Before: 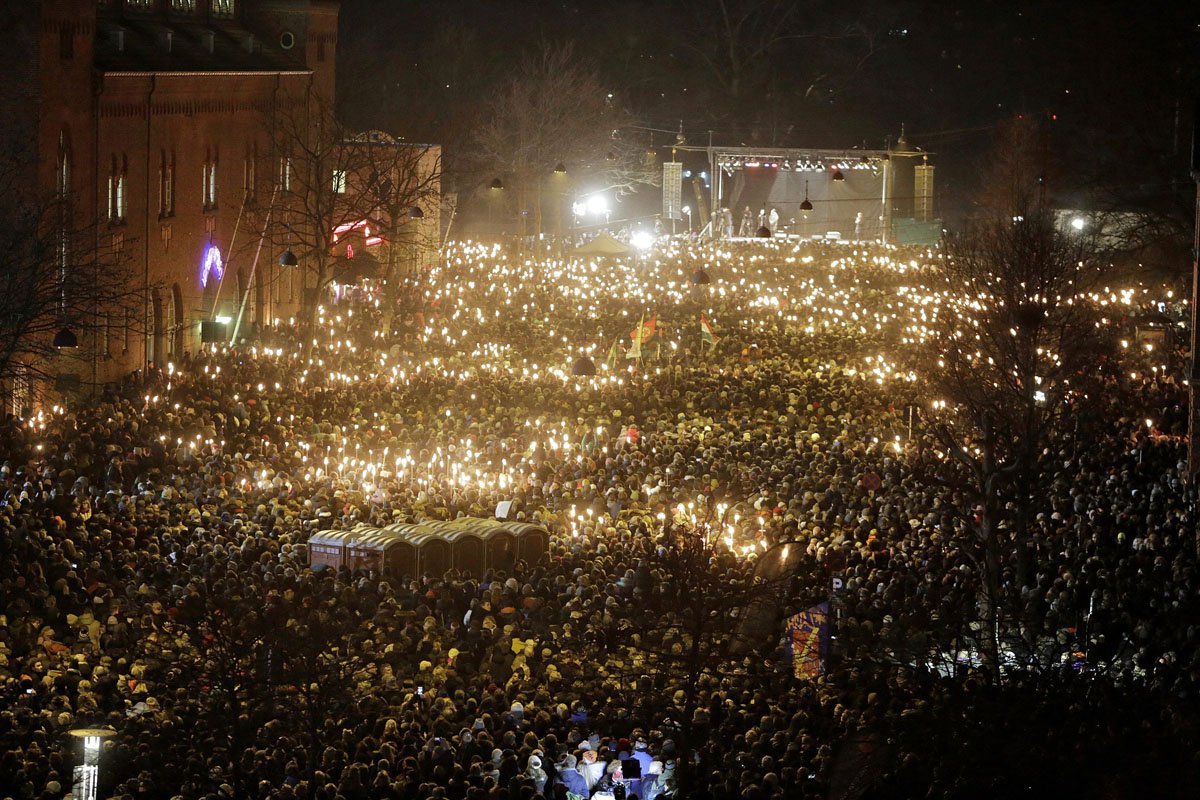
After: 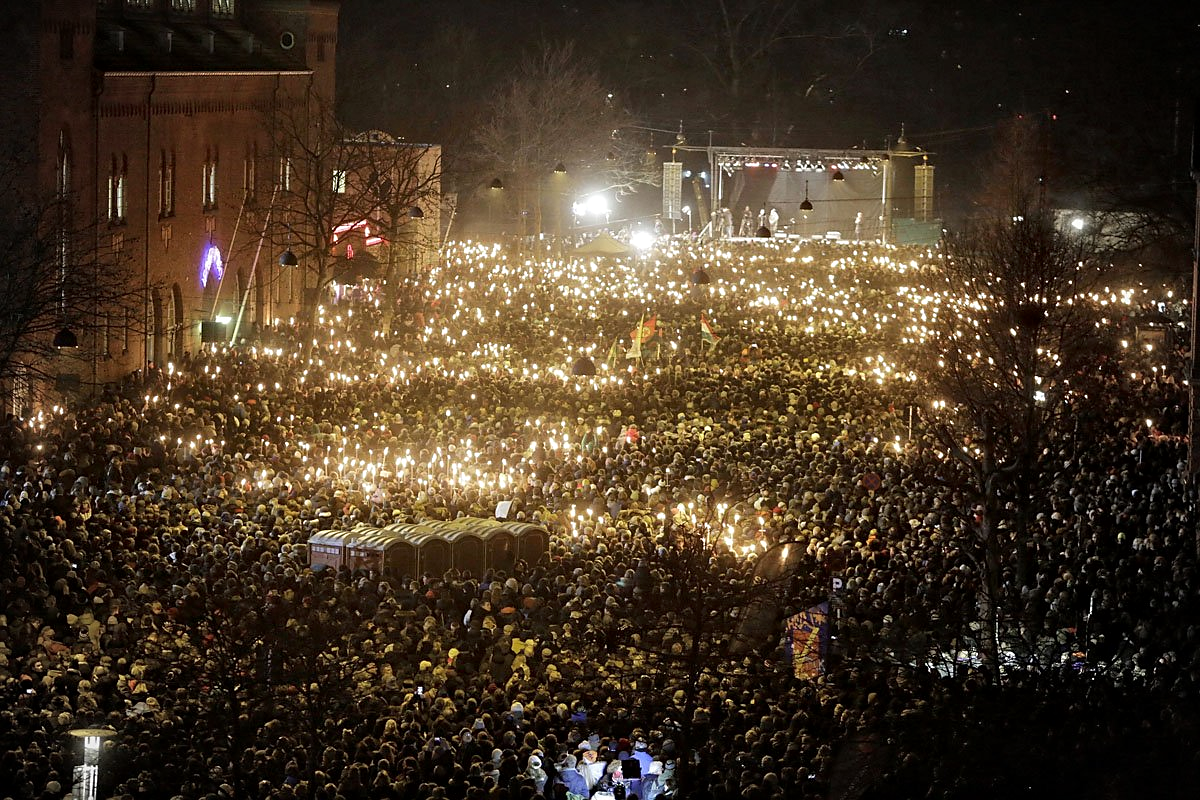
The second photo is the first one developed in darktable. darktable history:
vignetting: fall-off radius 60.8%
local contrast: mode bilateral grid, contrast 20, coarseness 49, detail 132%, midtone range 0.2
sharpen: radius 1.845, amount 0.404, threshold 1.581
